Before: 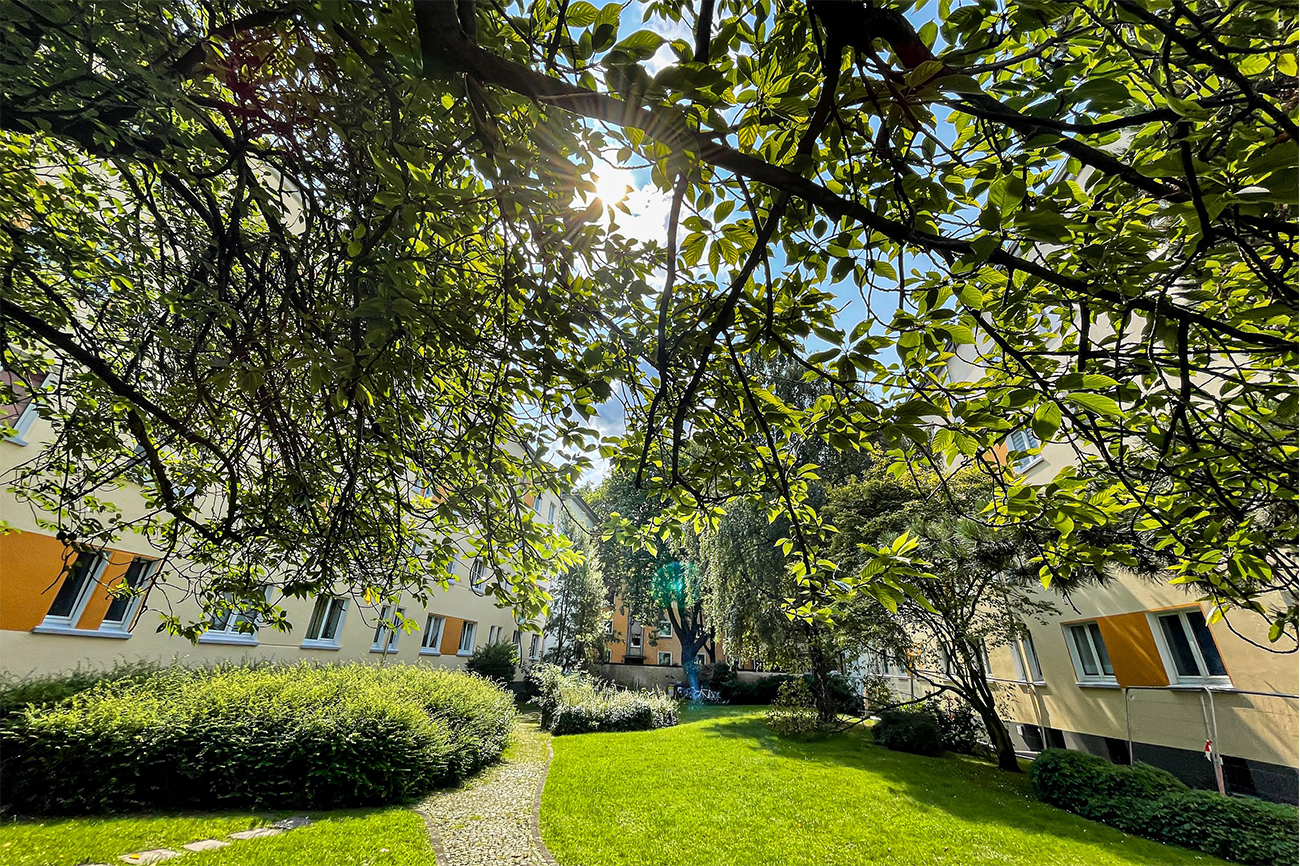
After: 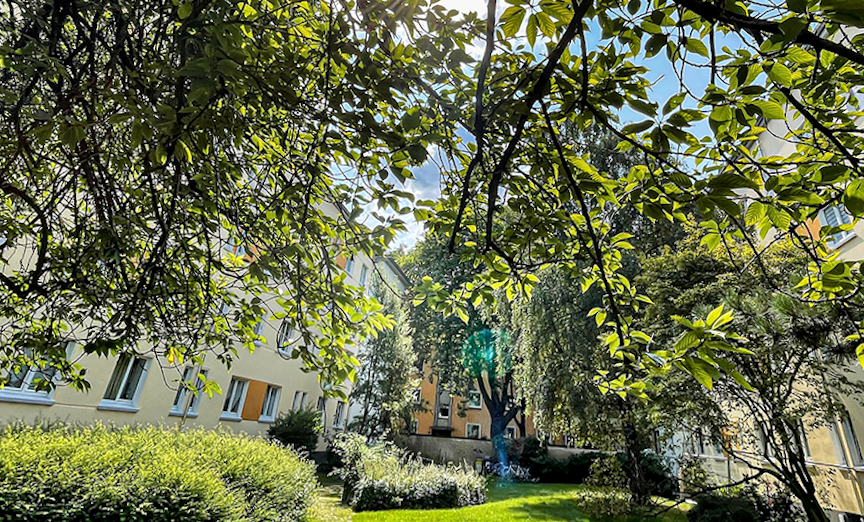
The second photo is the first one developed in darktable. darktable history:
local contrast: highlights 100%, shadows 100%, detail 120%, midtone range 0.2
crop and rotate: angle -3.37°, left 9.79%, top 20.73%, right 12.42%, bottom 11.82%
rotate and perspective: rotation -1.68°, lens shift (vertical) -0.146, crop left 0.049, crop right 0.912, crop top 0.032, crop bottom 0.96
